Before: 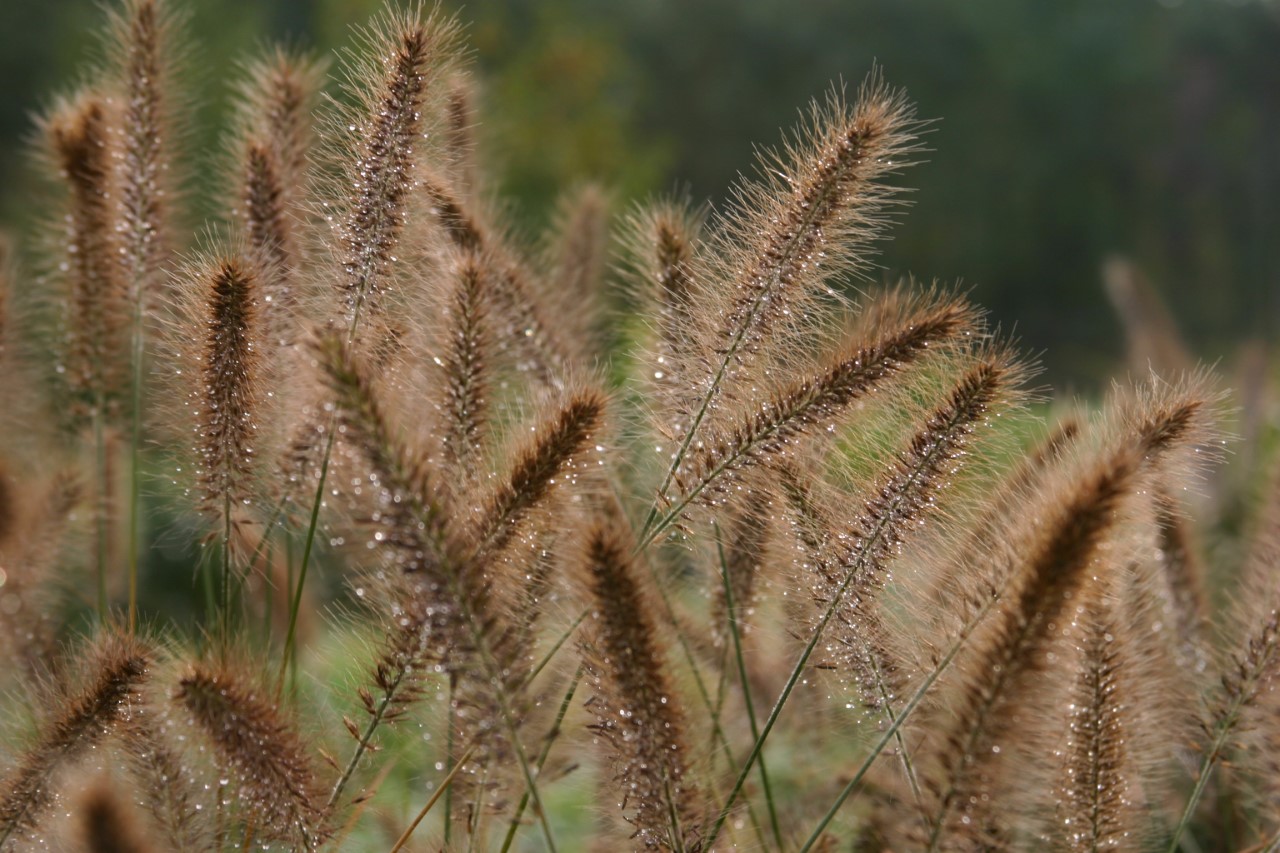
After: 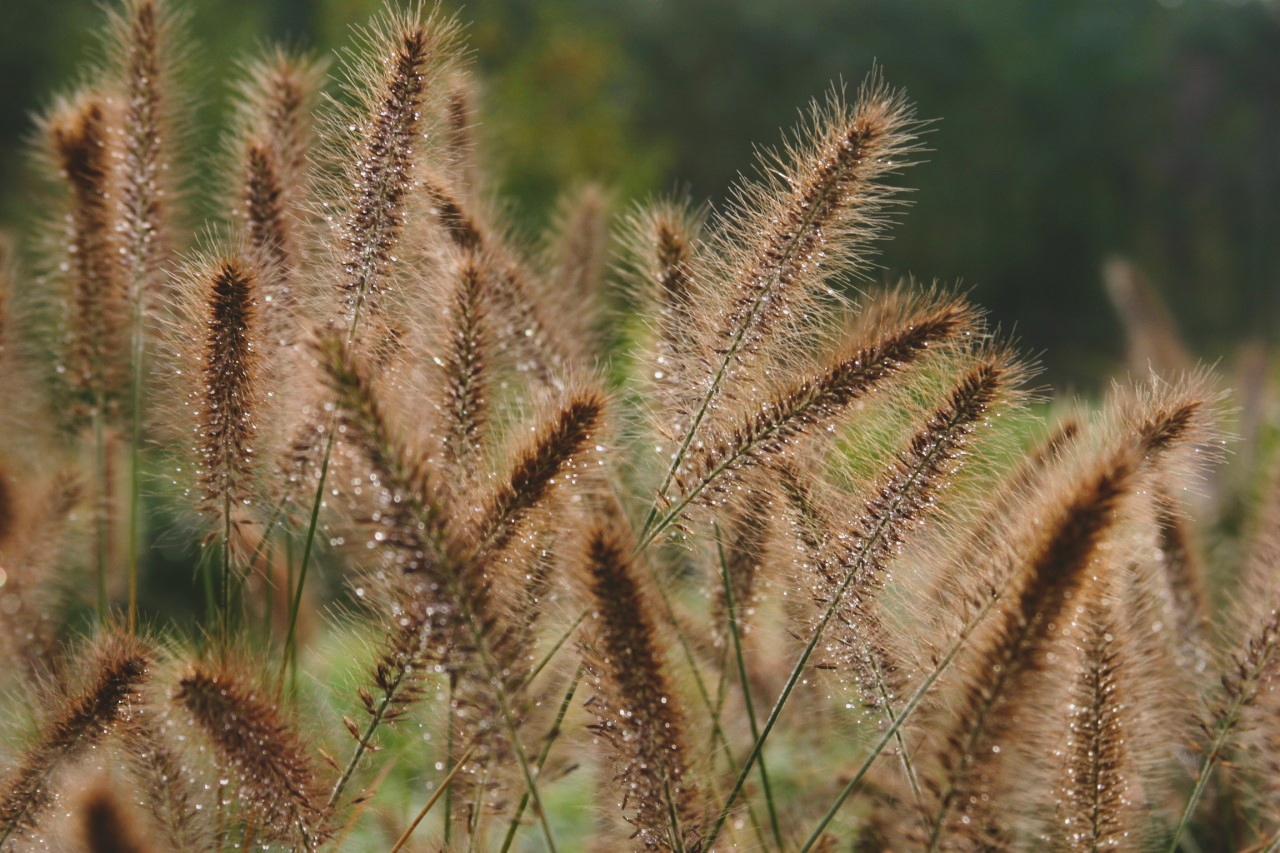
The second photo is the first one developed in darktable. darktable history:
tone curve: curves: ch0 [(0, 0.087) (0.175, 0.178) (0.466, 0.498) (0.715, 0.764) (1, 0.961)]; ch1 [(0, 0) (0.437, 0.398) (0.476, 0.466) (0.505, 0.505) (0.534, 0.544) (0.612, 0.605) (0.641, 0.643) (1, 1)]; ch2 [(0, 0) (0.359, 0.379) (0.427, 0.453) (0.489, 0.495) (0.531, 0.534) (0.579, 0.579) (1, 1)], preserve colors none
